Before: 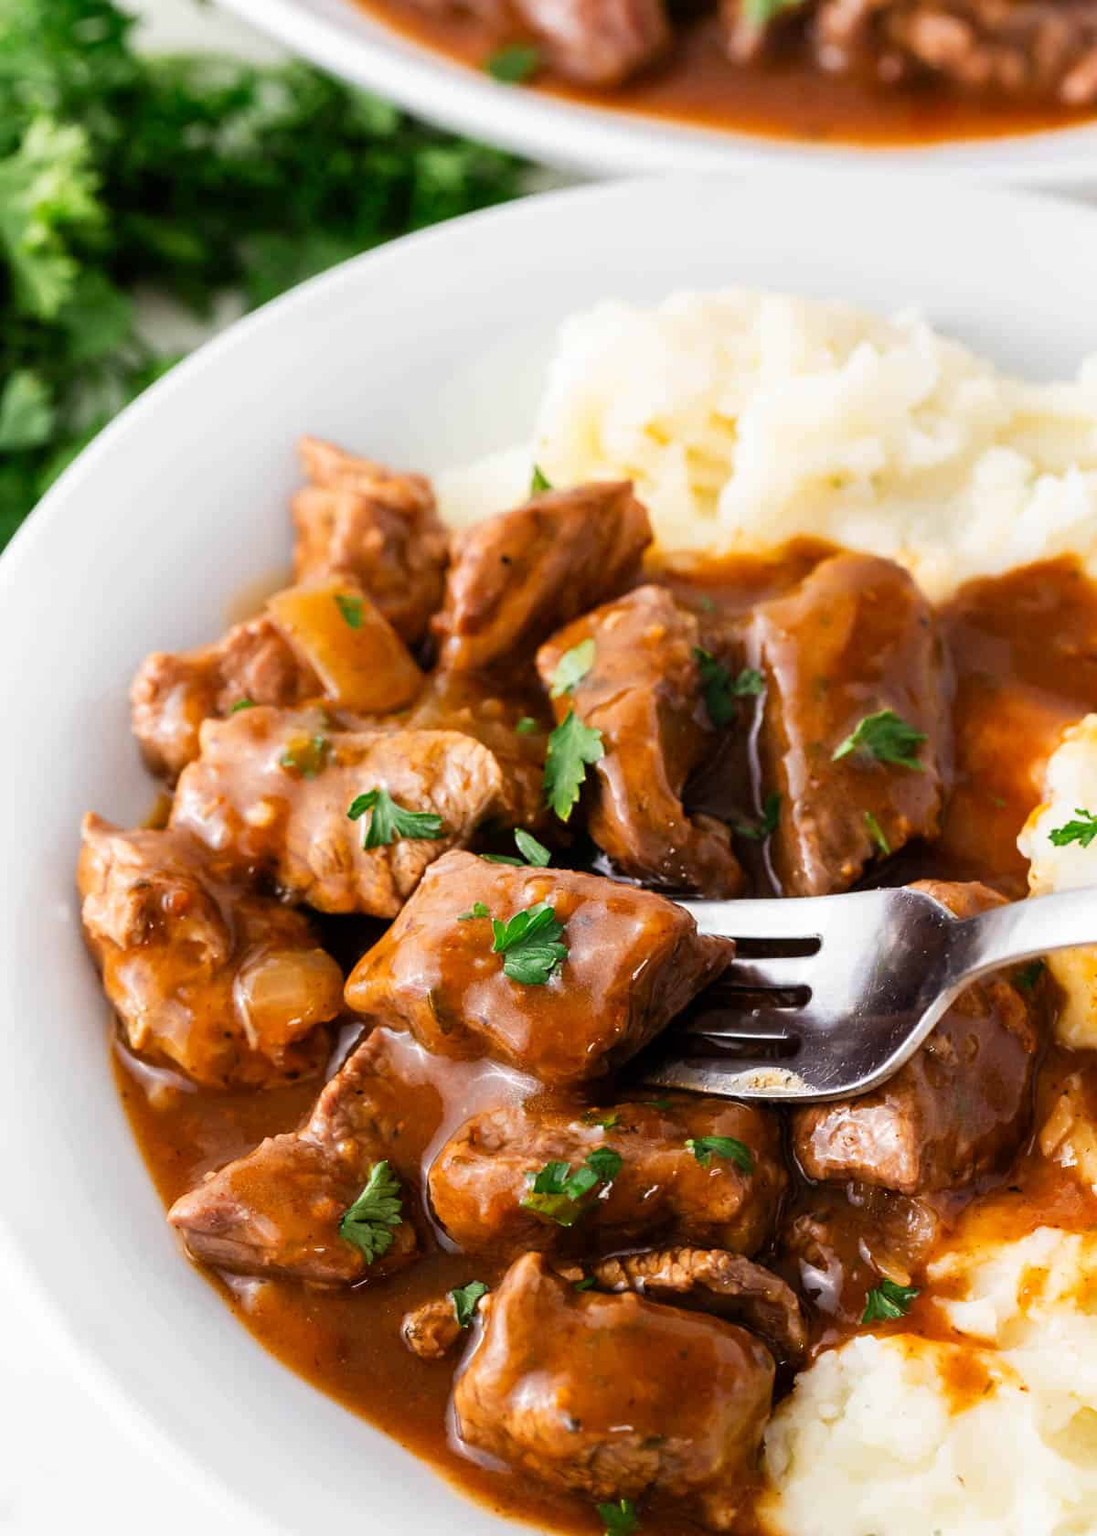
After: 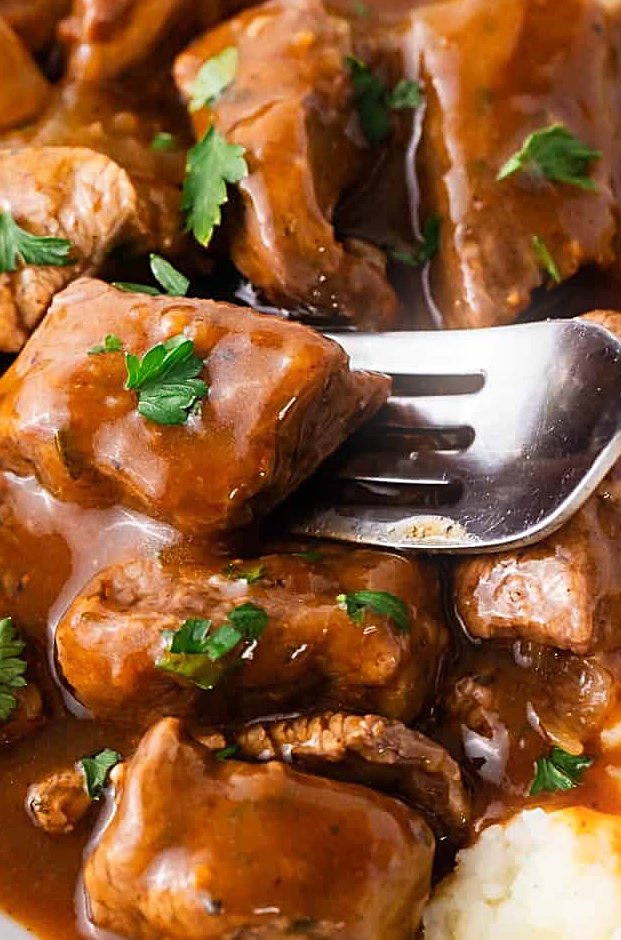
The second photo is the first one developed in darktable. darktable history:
sharpen: on, module defaults
bloom: size 9%, threshold 100%, strength 7%
crop: left 34.479%, top 38.822%, right 13.718%, bottom 5.172%
